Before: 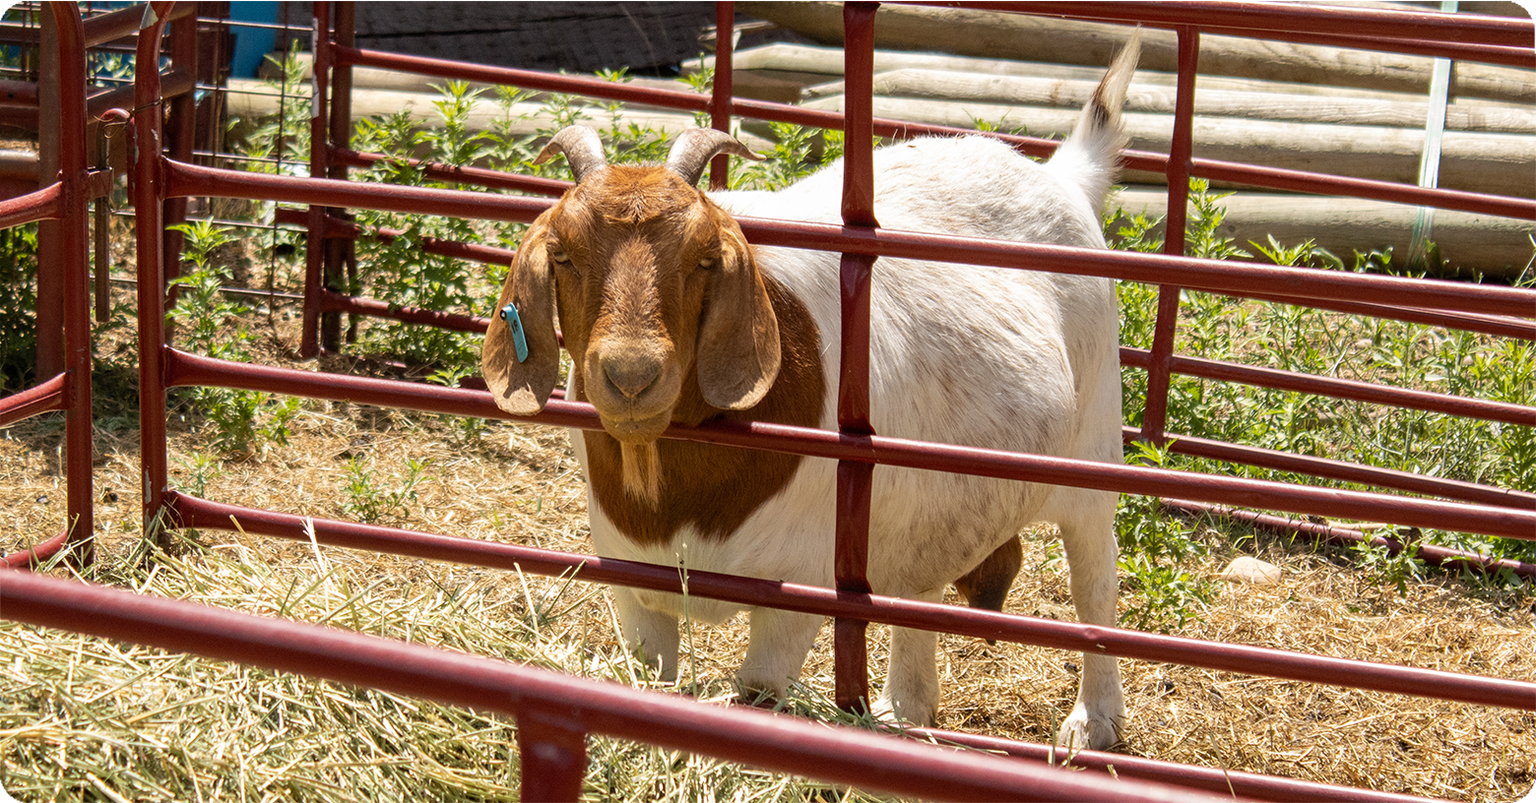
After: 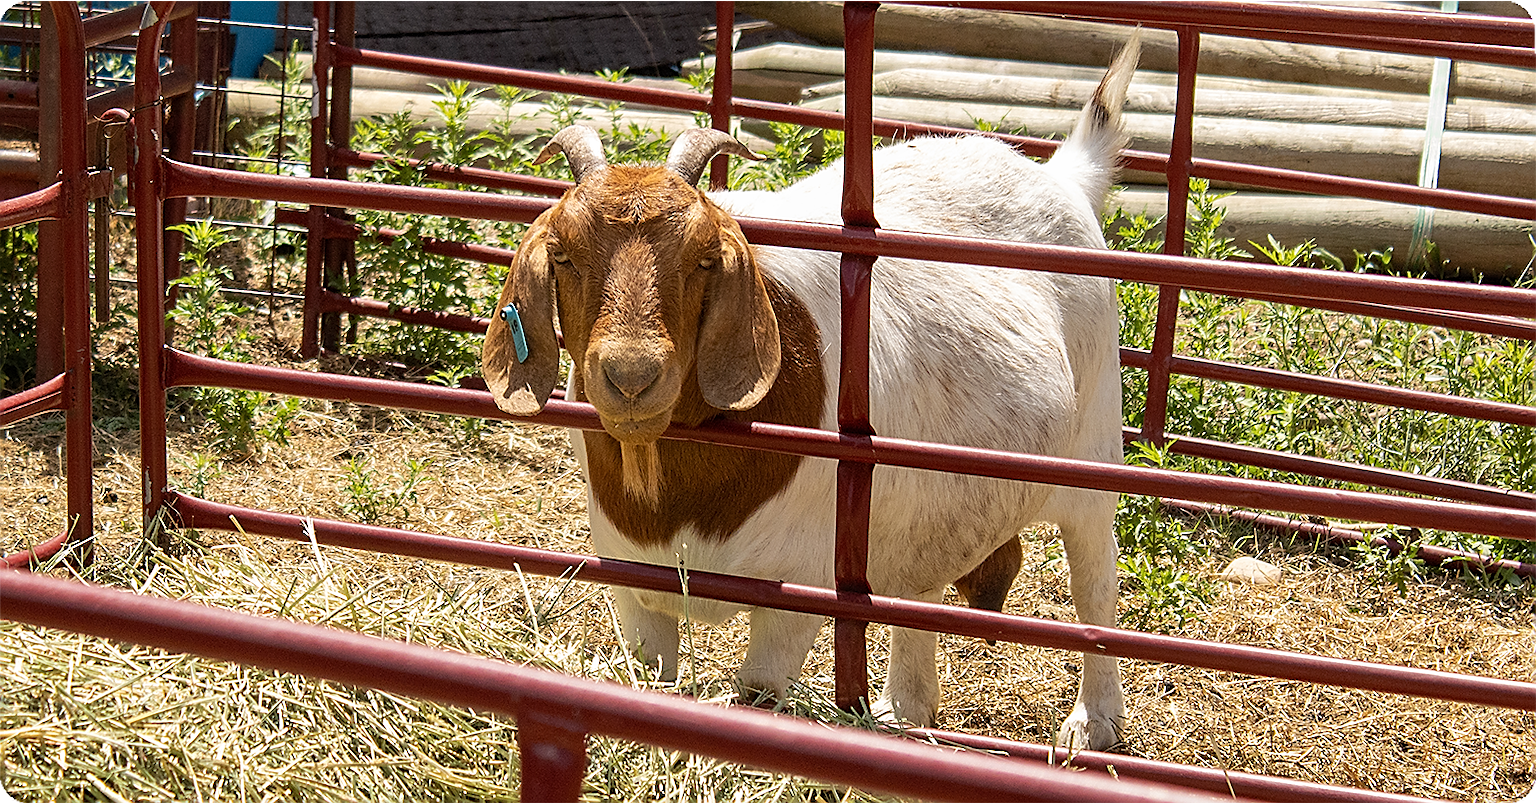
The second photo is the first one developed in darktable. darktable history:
sharpen: radius 1.364, amount 1.247, threshold 0.814
